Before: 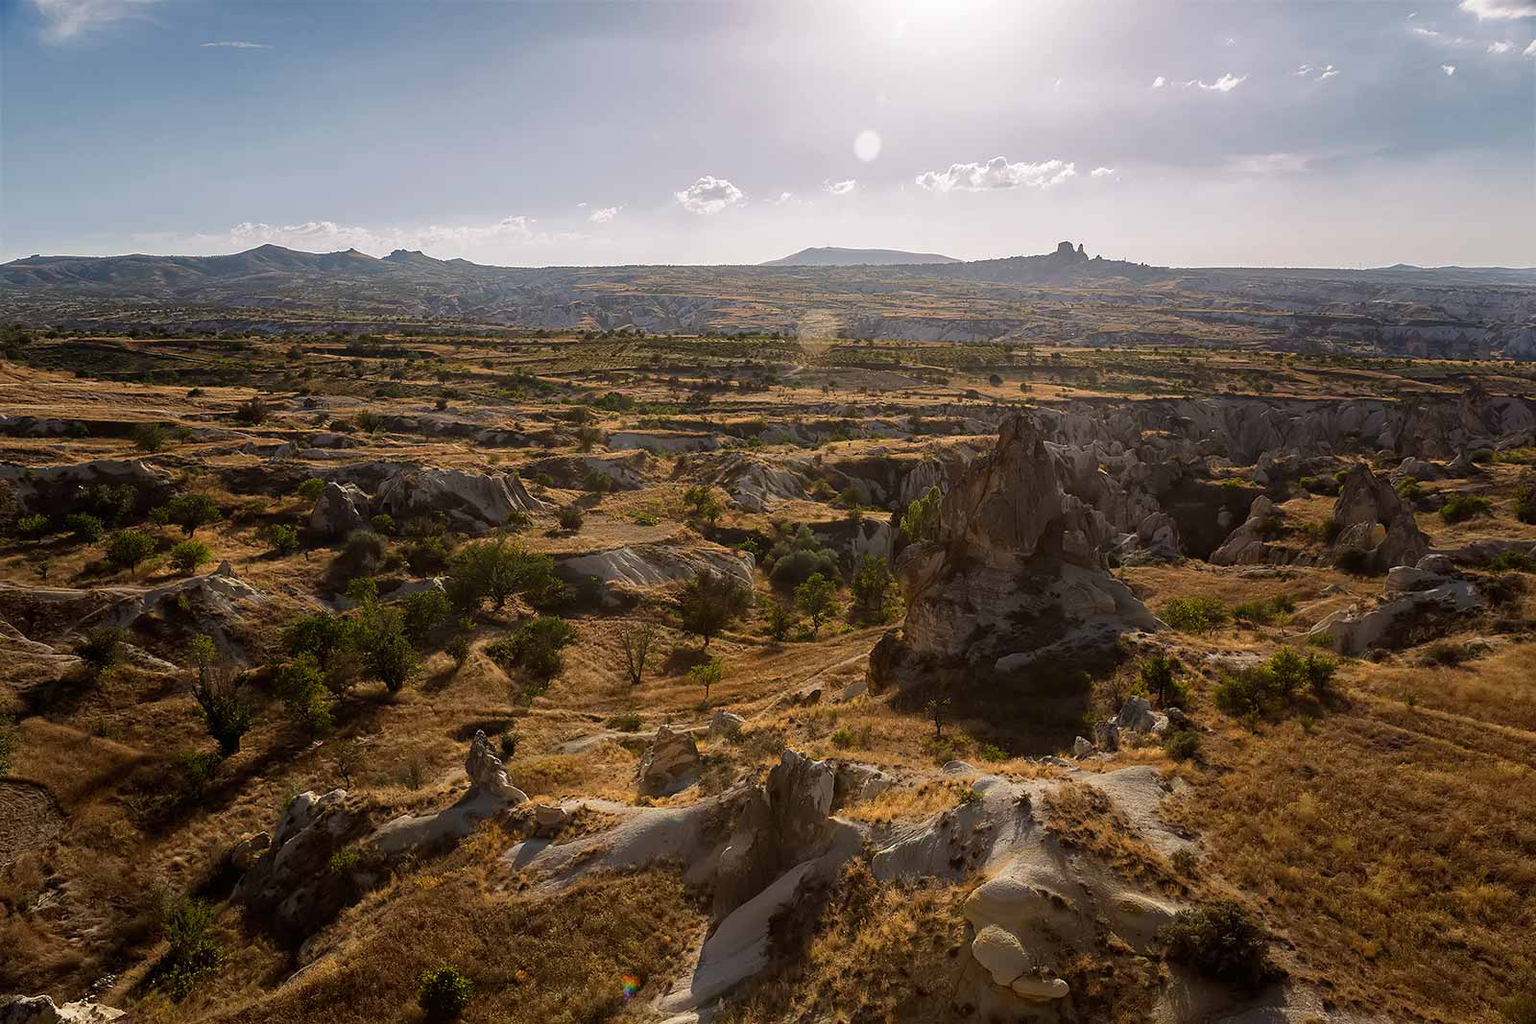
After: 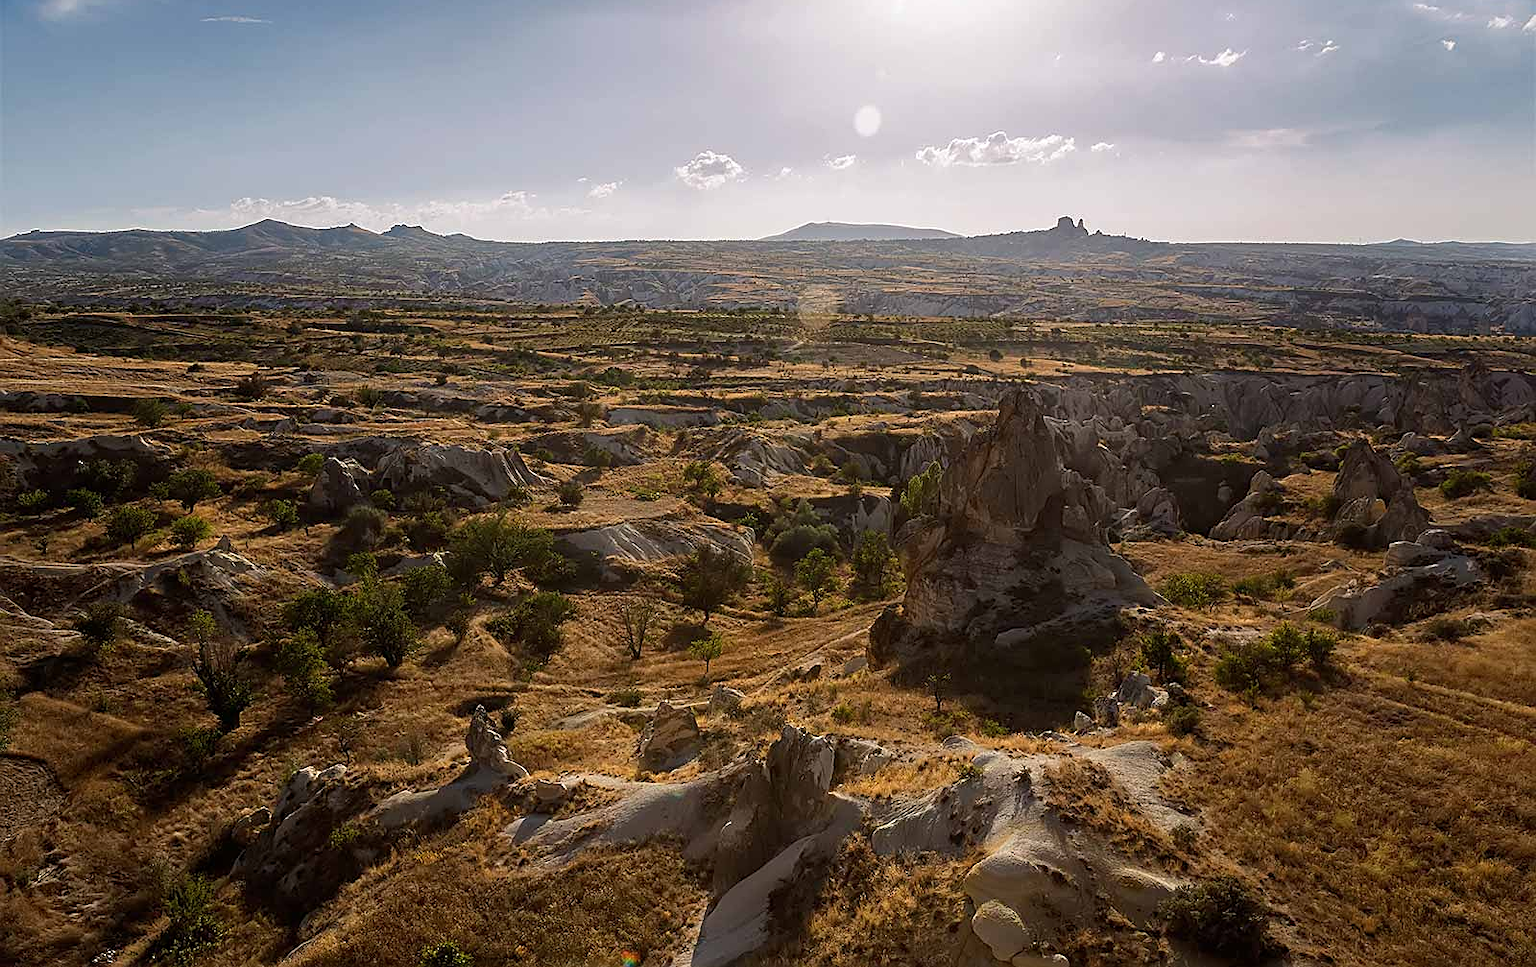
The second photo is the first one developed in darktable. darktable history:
crop and rotate: top 2.479%, bottom 3.018%
sharpen: radius 1.967
